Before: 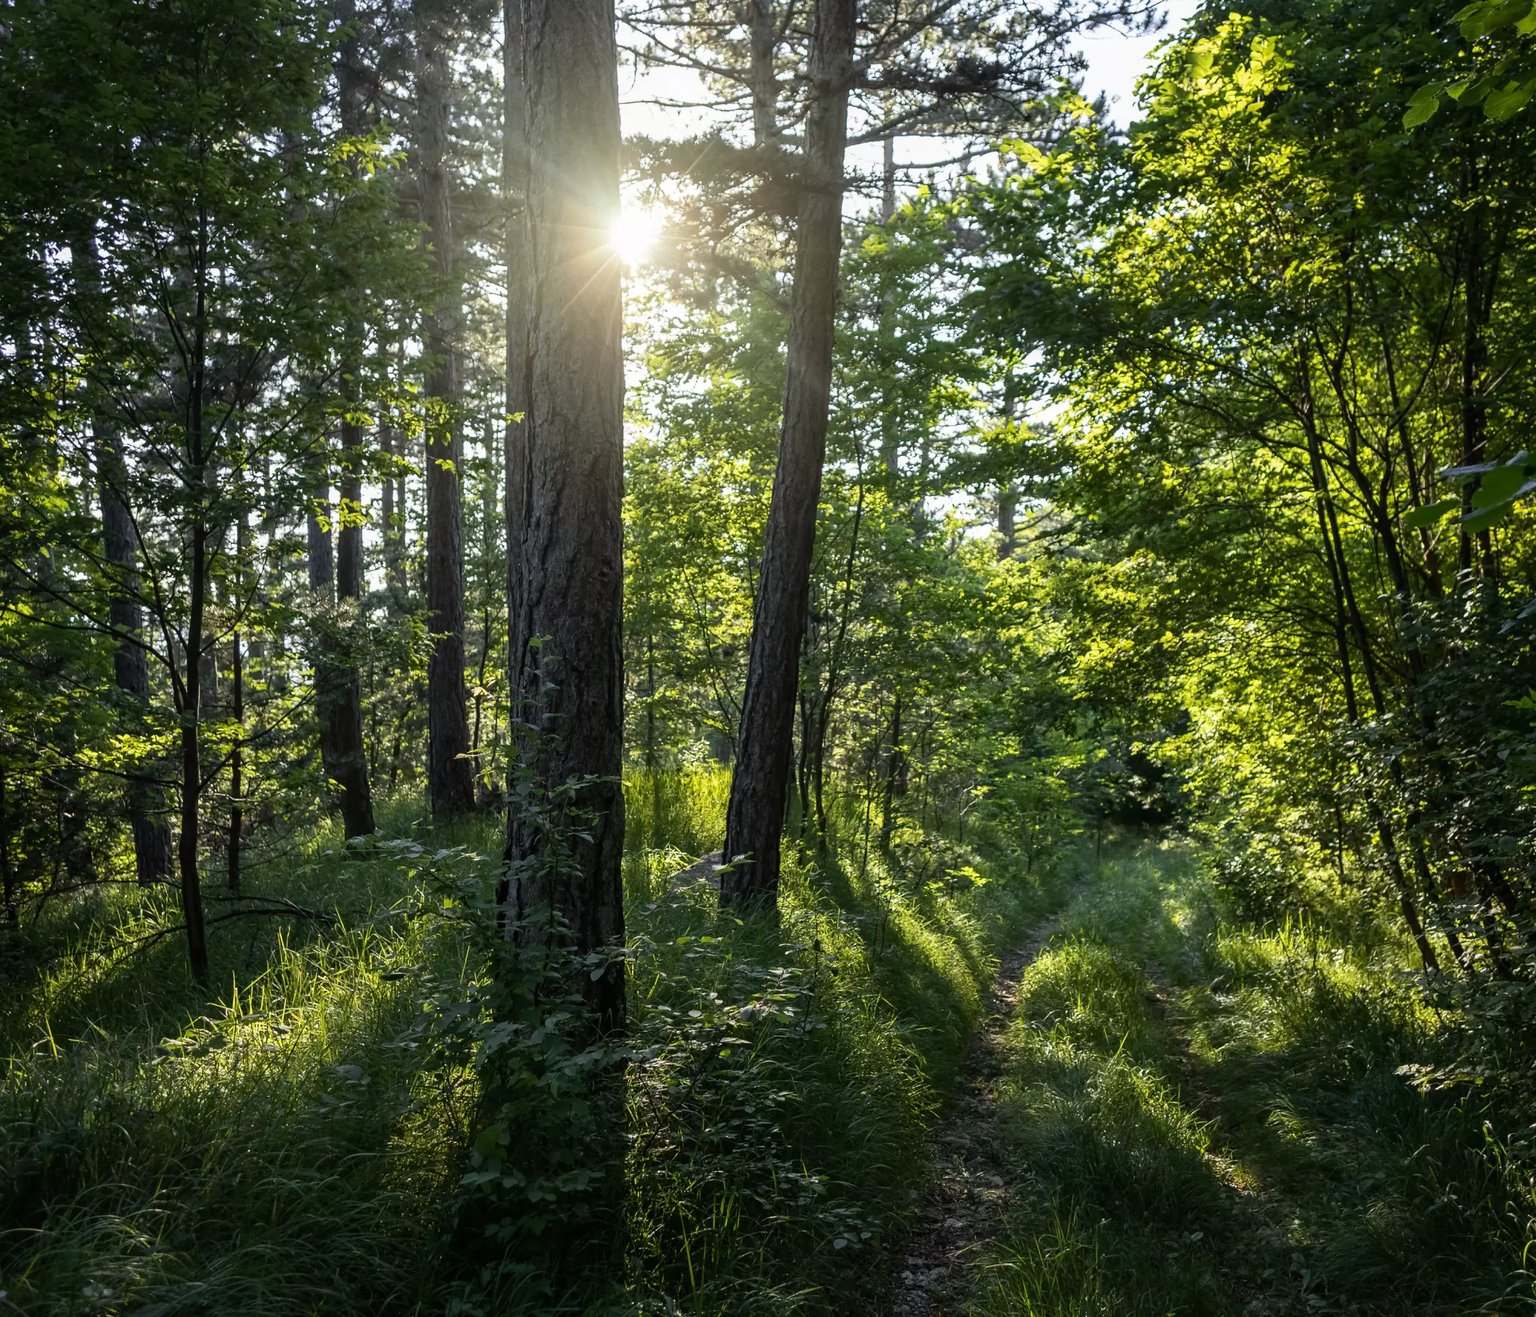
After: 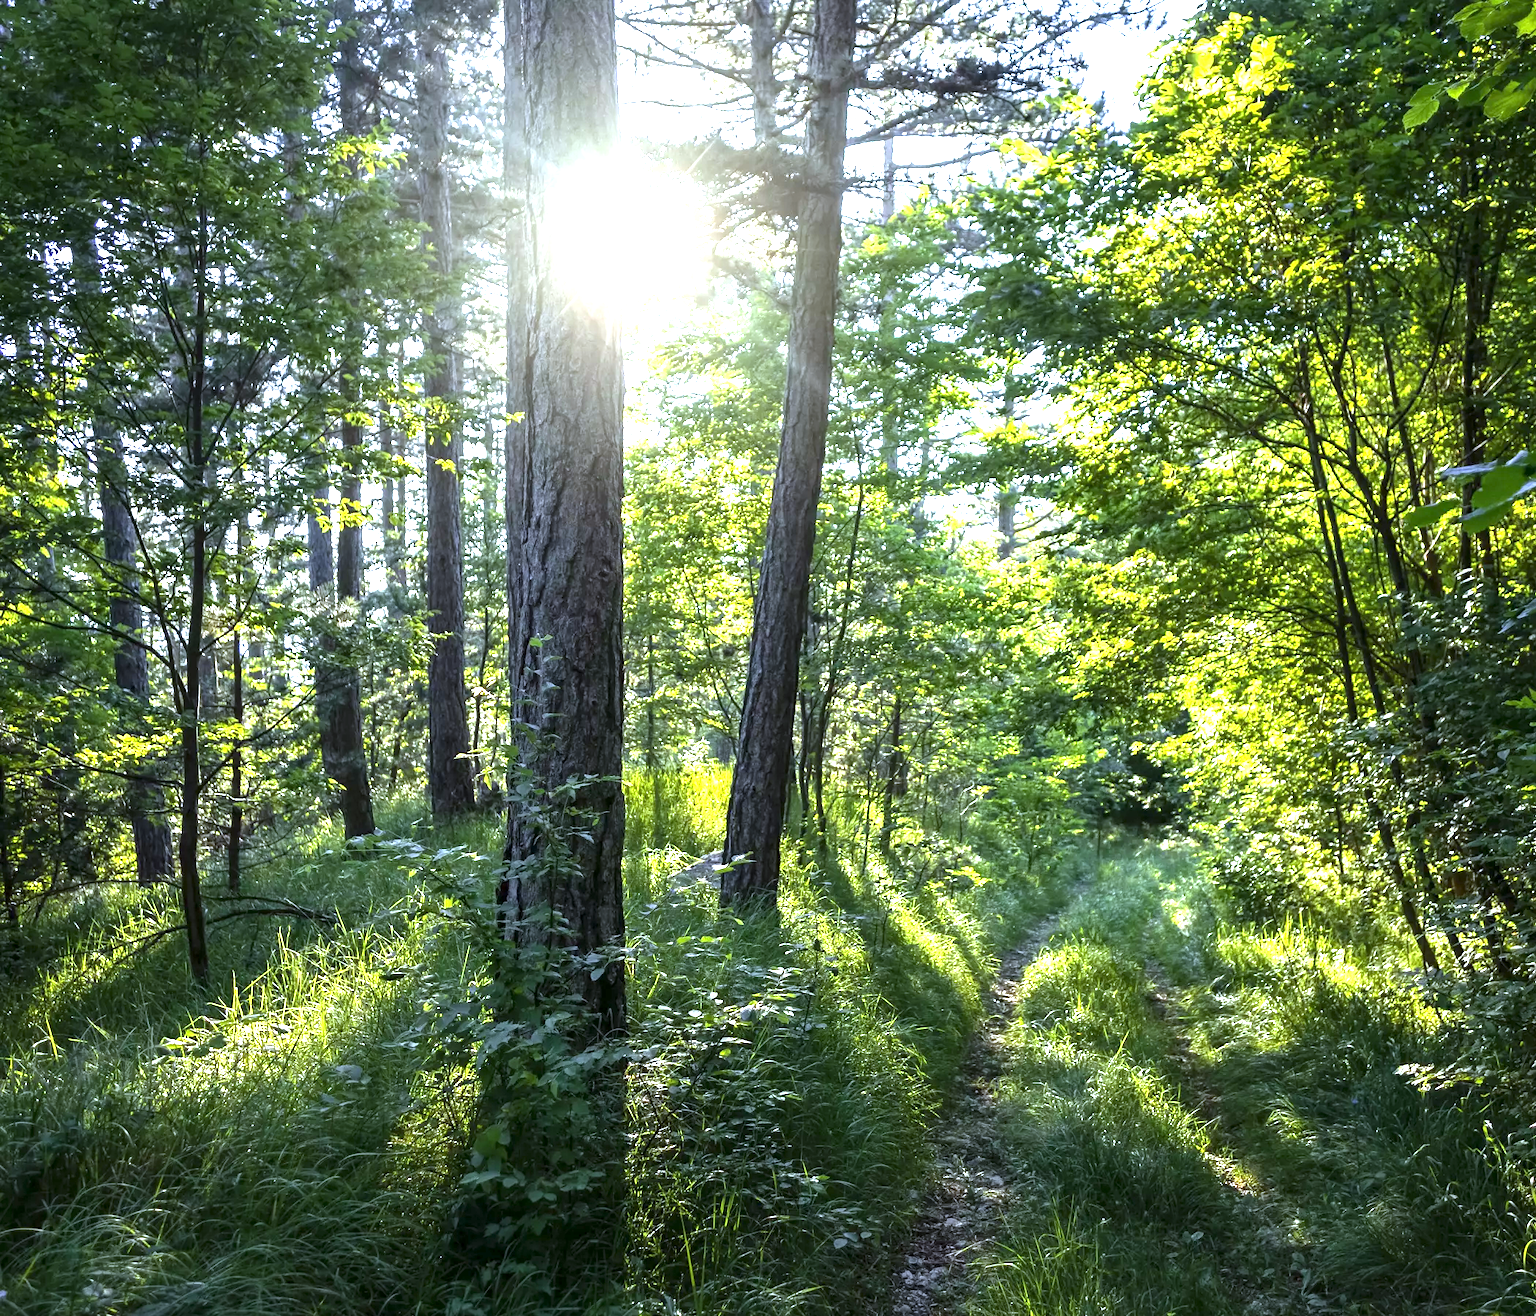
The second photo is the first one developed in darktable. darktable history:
white balance: red 0.948, green 1.02, blue 1.176
exposure: black level correction 0, exposure 1.625 EV, compensate exposure bias true, compensate highlight preservation false
local contrast: highlights 100%, shadows 100%, detail 120%, midtone range 0.2
